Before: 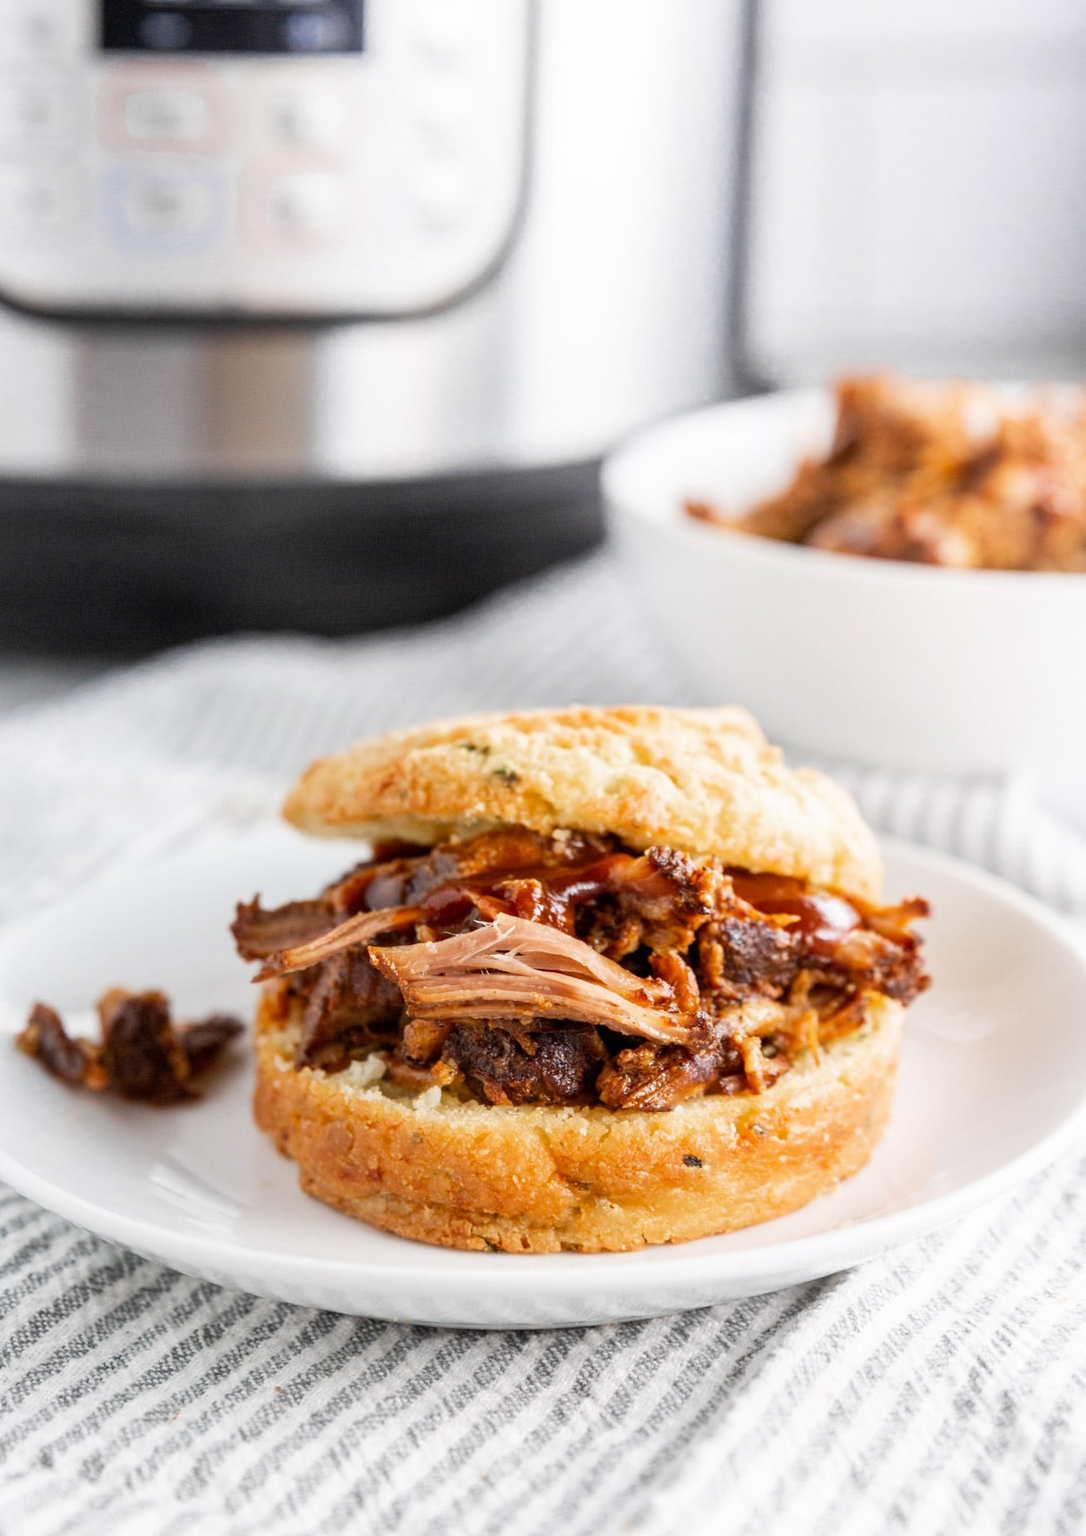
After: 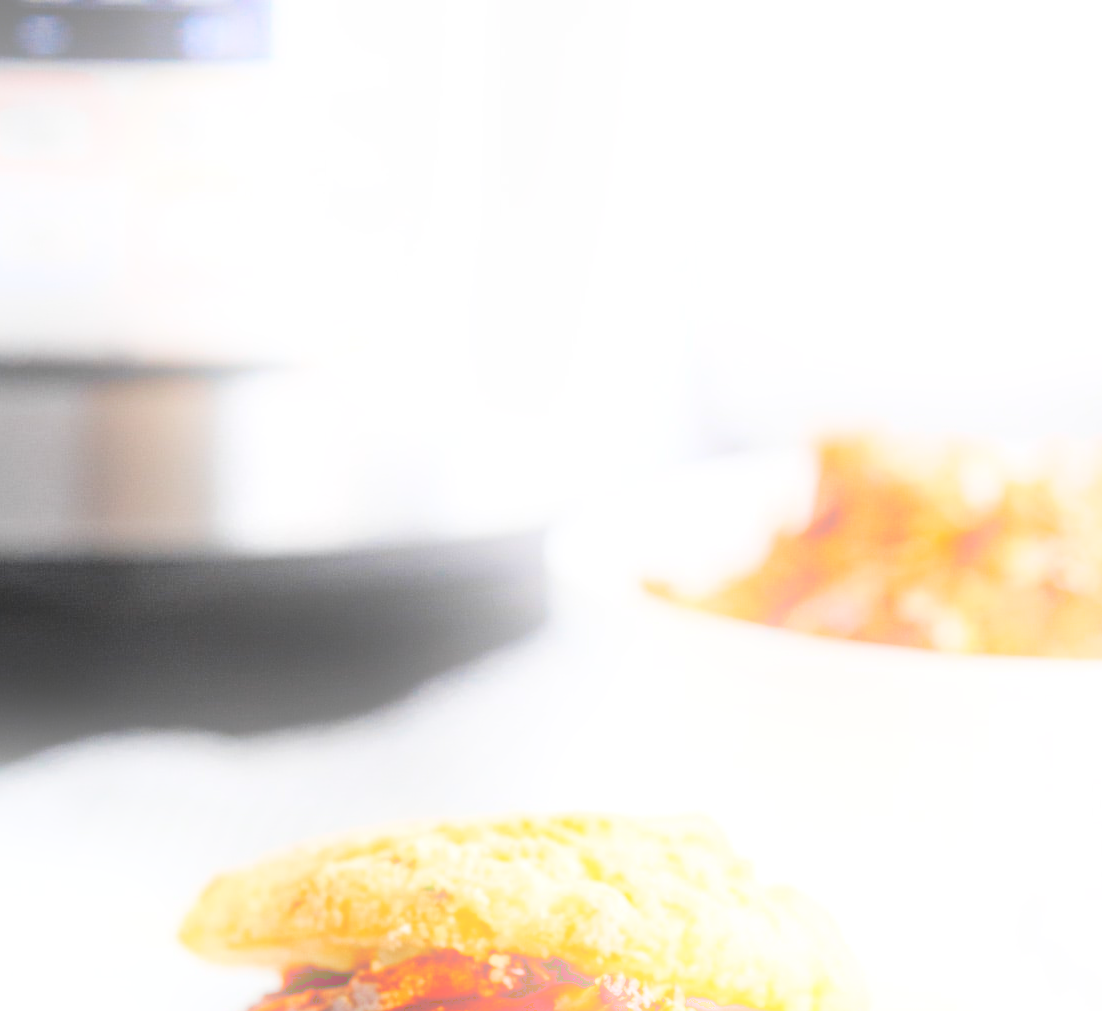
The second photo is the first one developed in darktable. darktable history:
exposure: black level correction 0.002, exposure 0.15 EV, compensate highlight preservation false
crop and rotate: left 11.812%, bottom 42.776%
bloom: on, module defaults
tone curve: curves: ch0 [(0, 0) (0.003, 0.139) (0.011, 0.14) (0.025, 0.138) (0.044, 0.14) (0.069, 0.149) (0.1, 0.161) (0.136, 0.179) (0.177, 0.203) (0.224, 0.245) (0.277, 0.302) (0.335, 0.382) (0.399, 0.461) (0.468, 0.546) (0.543, 0.614) (0.623, 0.687) (0.709, 0.758) (0.801, 0.84) (0.898, 0.912) (1, 1)], preserve colors none
white balance: red 1, blue 1
